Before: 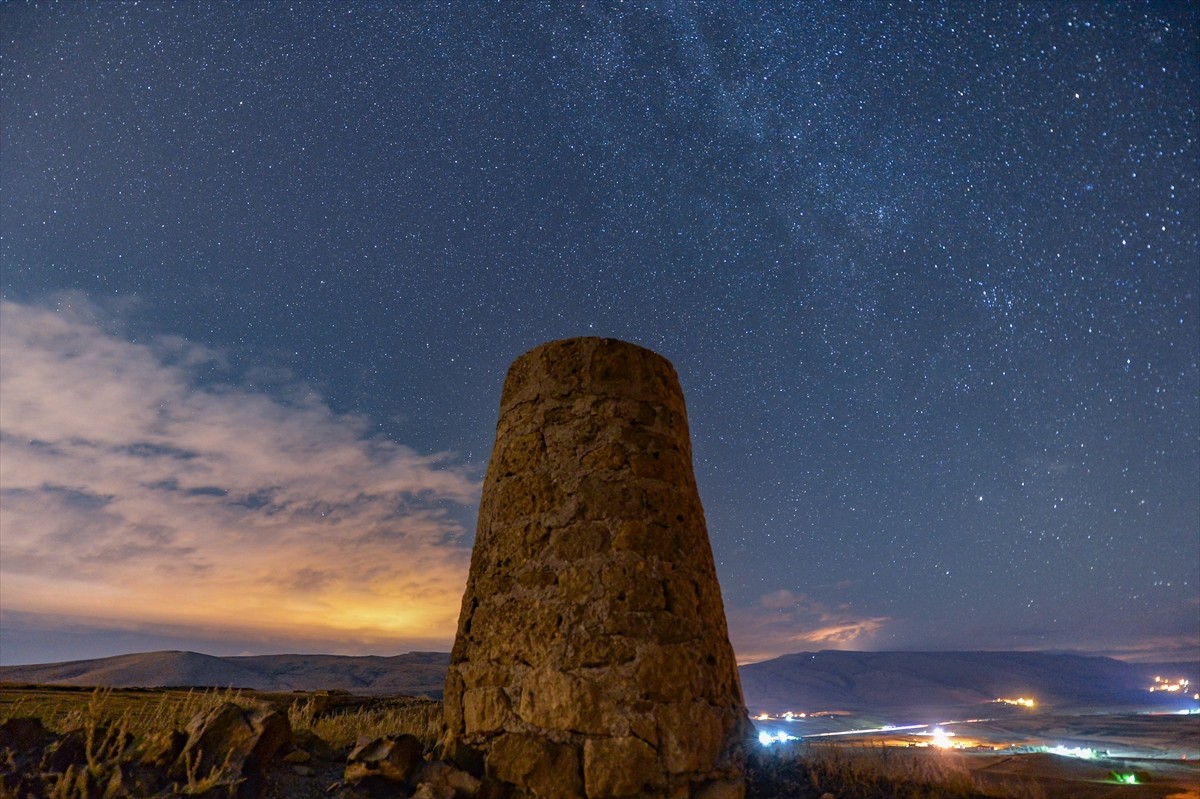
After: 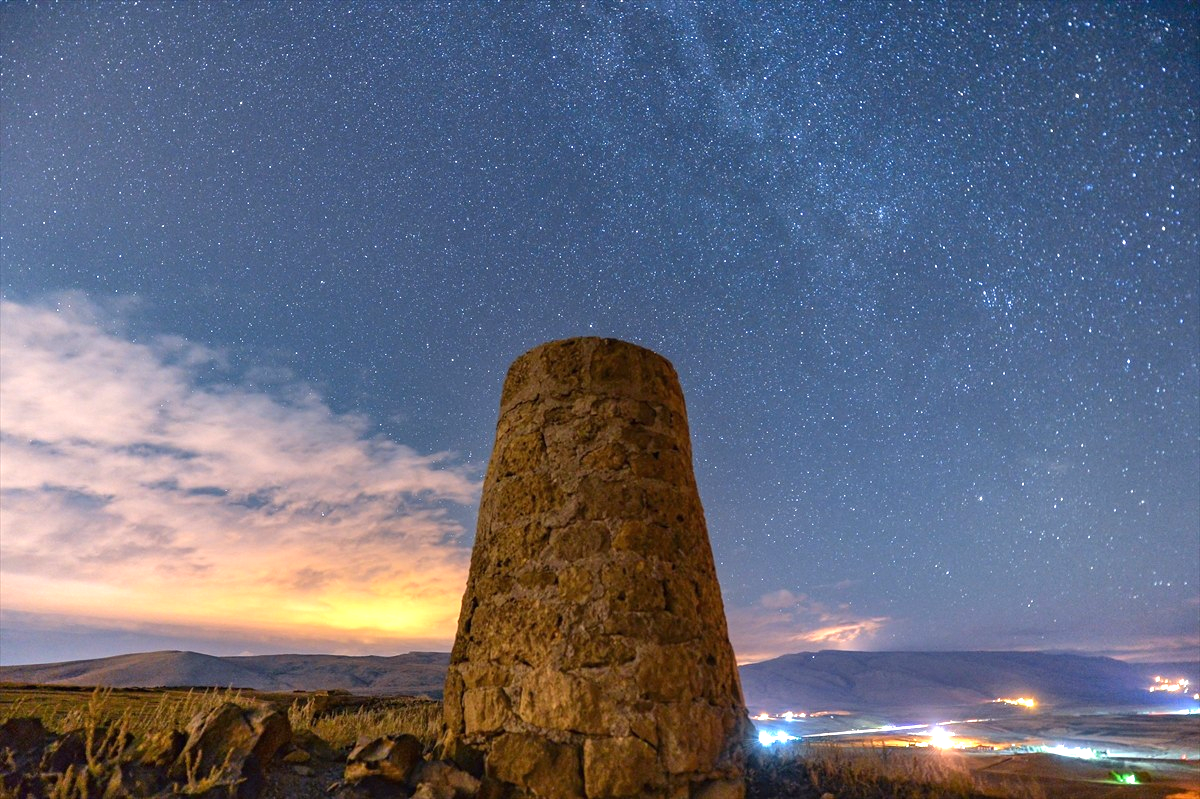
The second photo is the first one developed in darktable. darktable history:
exposure: black level correction 0, exposure 1.001 EV, compensate exposure bias true, compensate highlight preservation false
tone equalizer: on, module defaults
